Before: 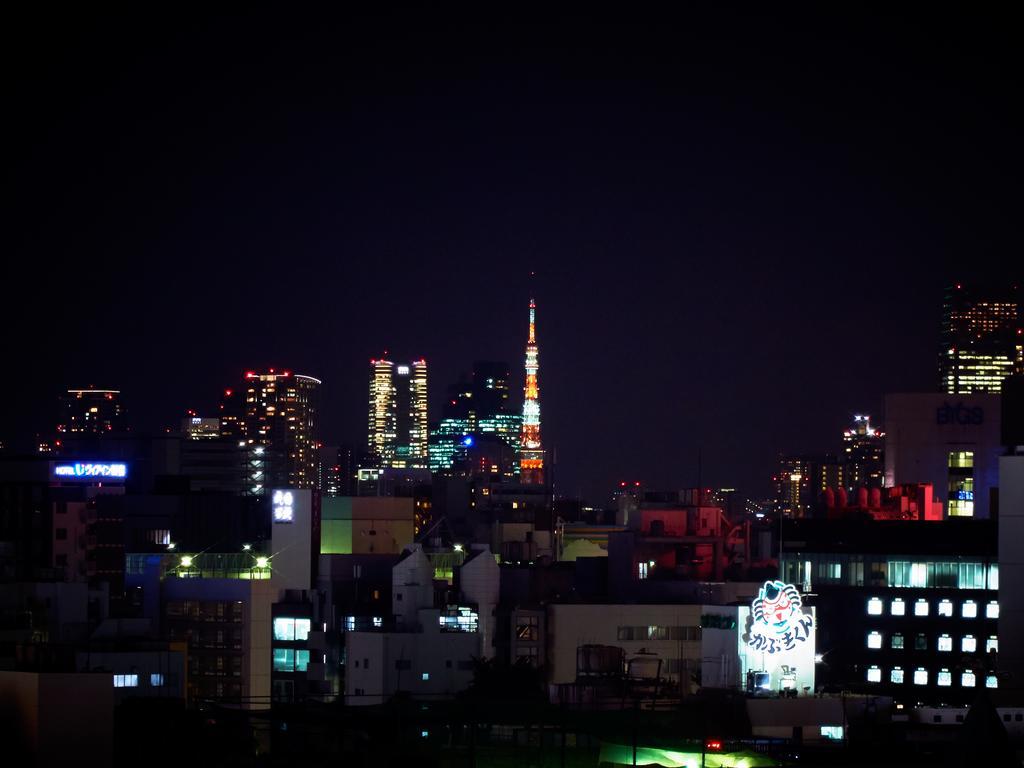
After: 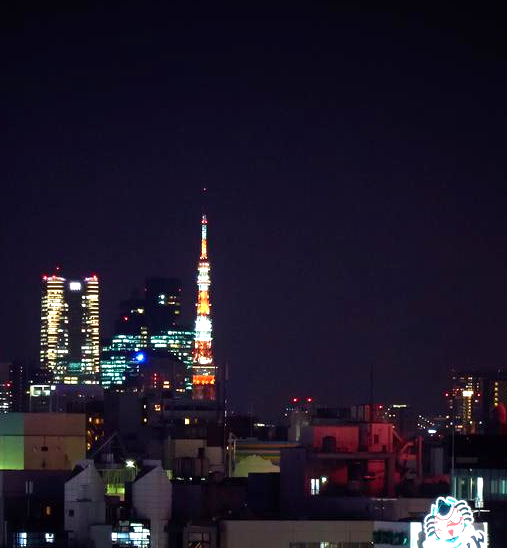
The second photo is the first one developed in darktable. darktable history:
crop: left 32.075%, top 10.976%, right 18.355%, bottom 17.596%
exposure: exposure 0.657 EV, compensate highlight preservation false
